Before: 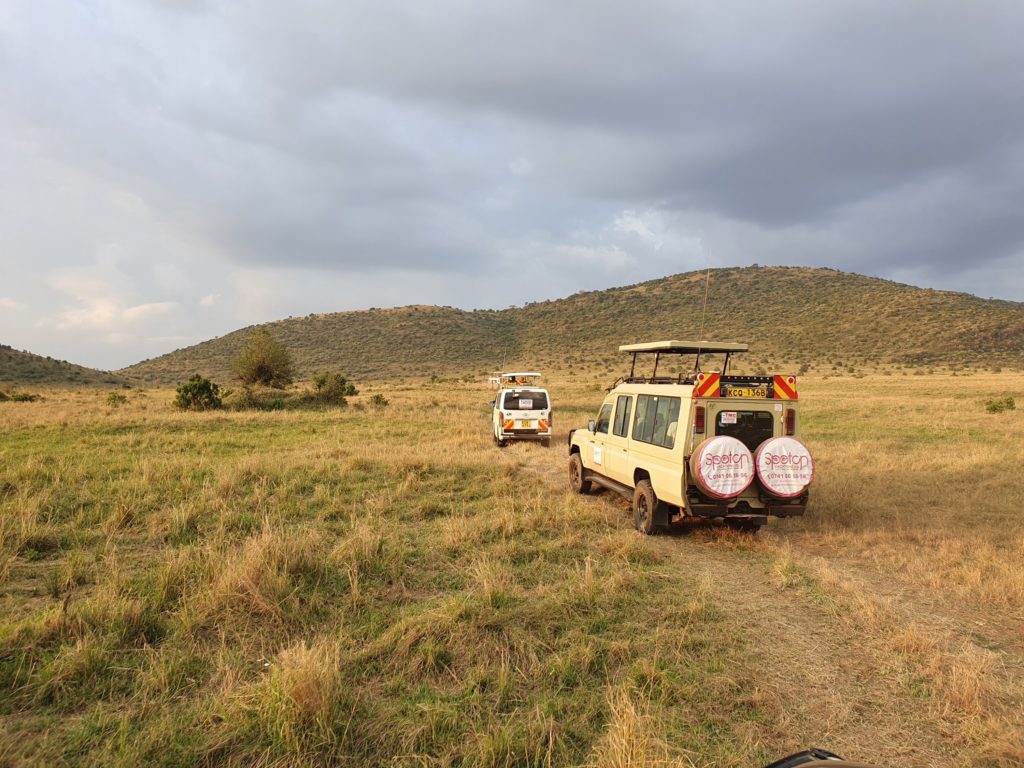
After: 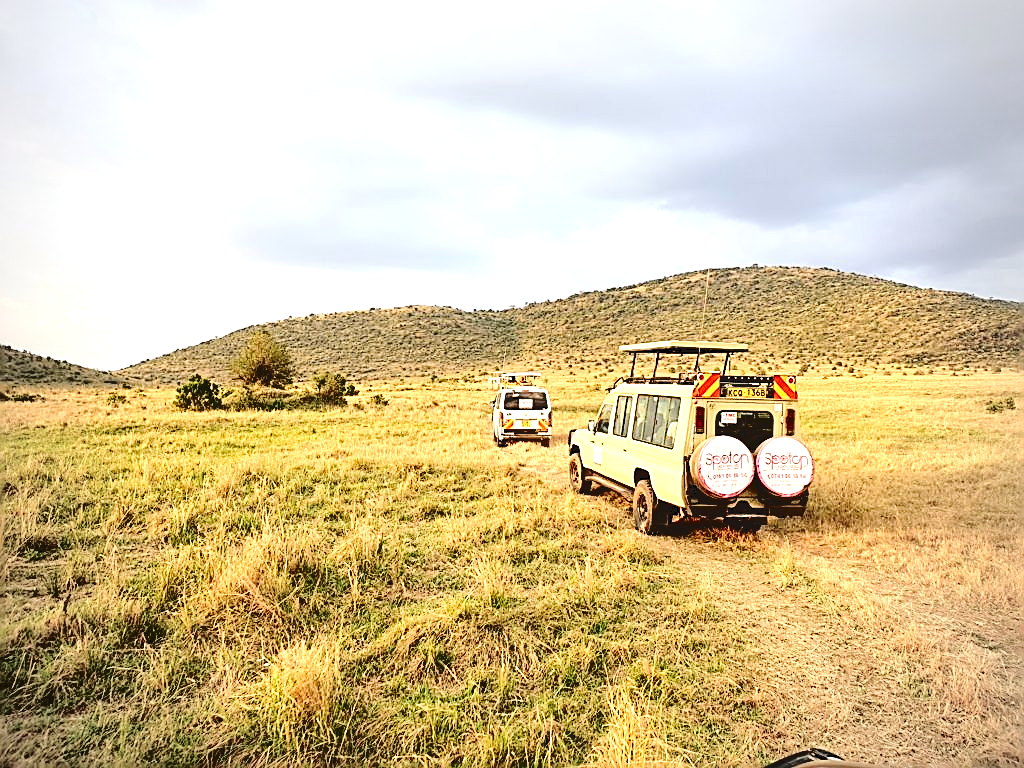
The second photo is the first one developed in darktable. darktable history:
tone curve: curves: ch0 [(0, 0) (0.003, 0.084) (0.011, 0.084) (0.025, 0.084) (0.044, 0.084) (0.069, 0.085) (0.1, 0.09) (0.136, 0.1) (0.177, 0.119) (0.224, 0.144) (0.277, 0.205) (0.335, 0.298) (0.399, 0.417) (0.468, 0.525) (0.543, 0.631) (0.623, 0.72) (0.709, 0.8) (0.801, 0.867) (0.898, 0.934) (1, 1)], color space Lab, independent channels, preserve colors none
local contrast: mode bilateral grid, contrast 20, coarseness 51, detail 130%, midtone range 0.2
sharpen: amount 0.987
vignetting: fall-off start 74.04%, fall-off radius 66.08%, unbound false
exposure: black level correction 0, exposure 1.001 EV, compensate highlight preservation false
base curve: curves: ch0 [(0, 0) (0.073, 0.04) (0.157, 0.139) (0.492, 0.492) (0.758, 0.758) (1, 1)], preserve colors none
color correction: highlights b* 3.05
